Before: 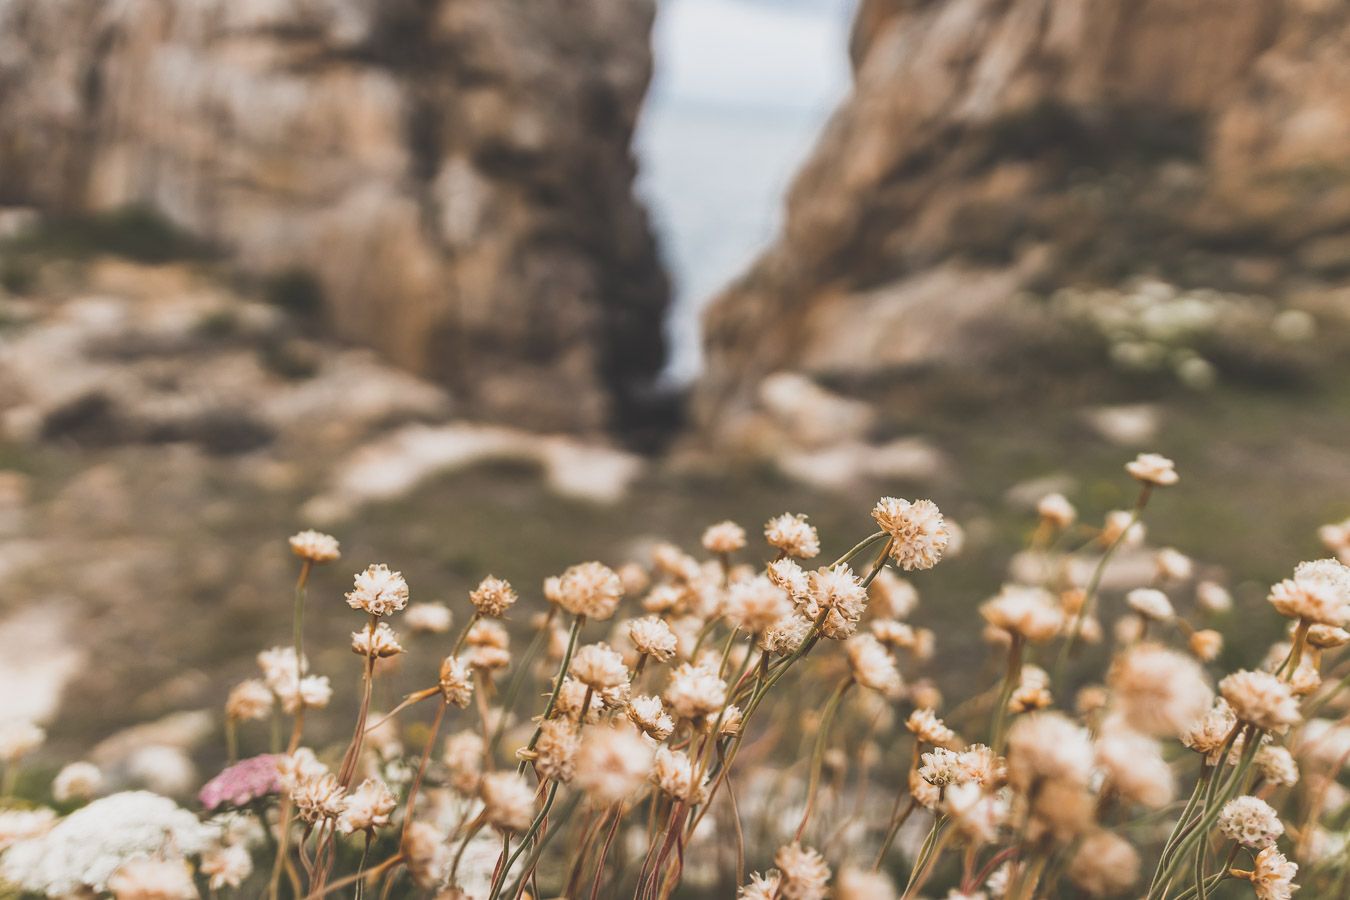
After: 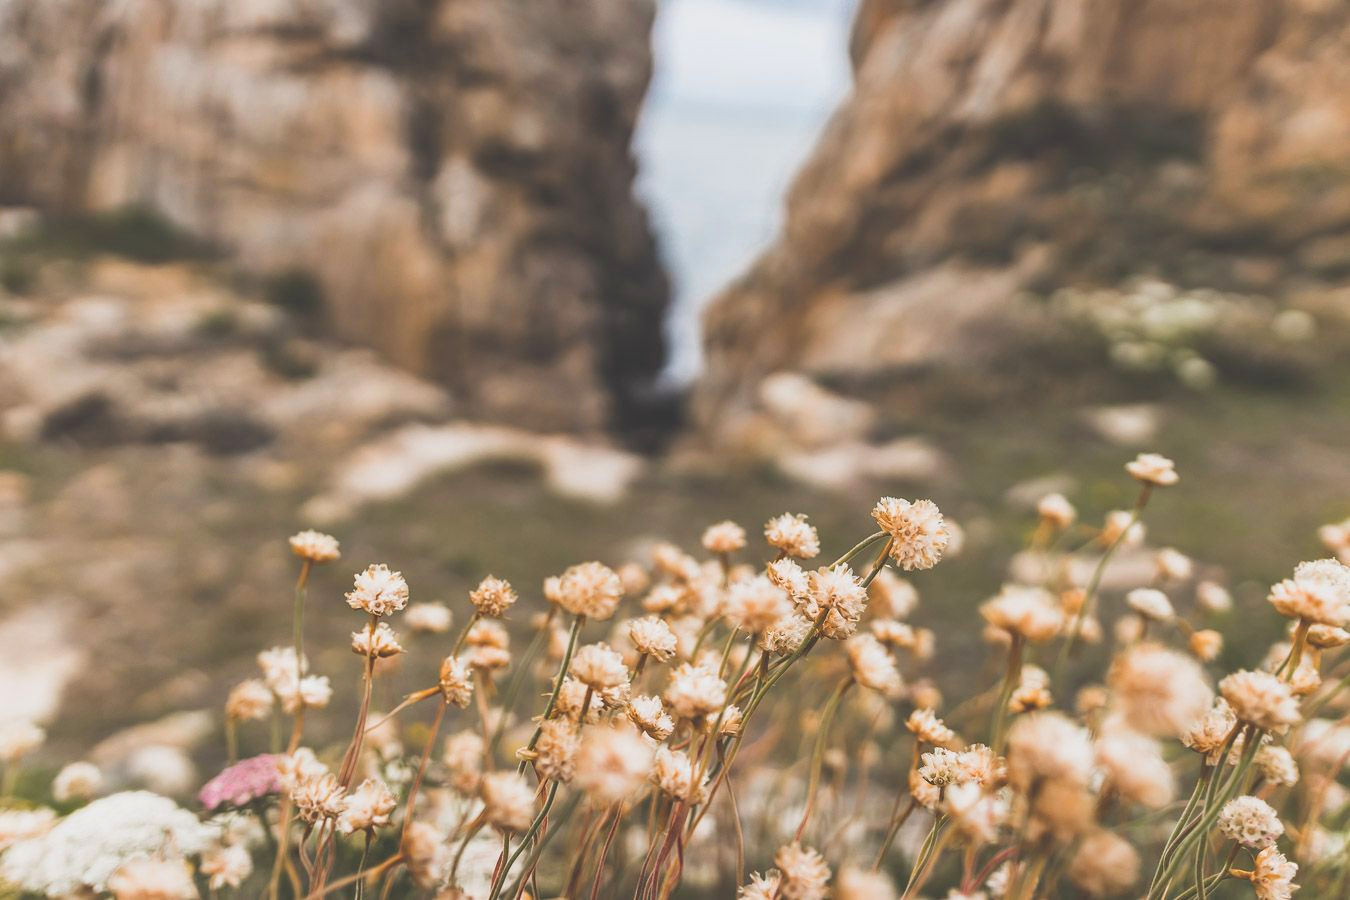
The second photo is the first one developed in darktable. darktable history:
contrast brightness saturation: contrast 0.027, brightness 0.06, saturation 0.12
